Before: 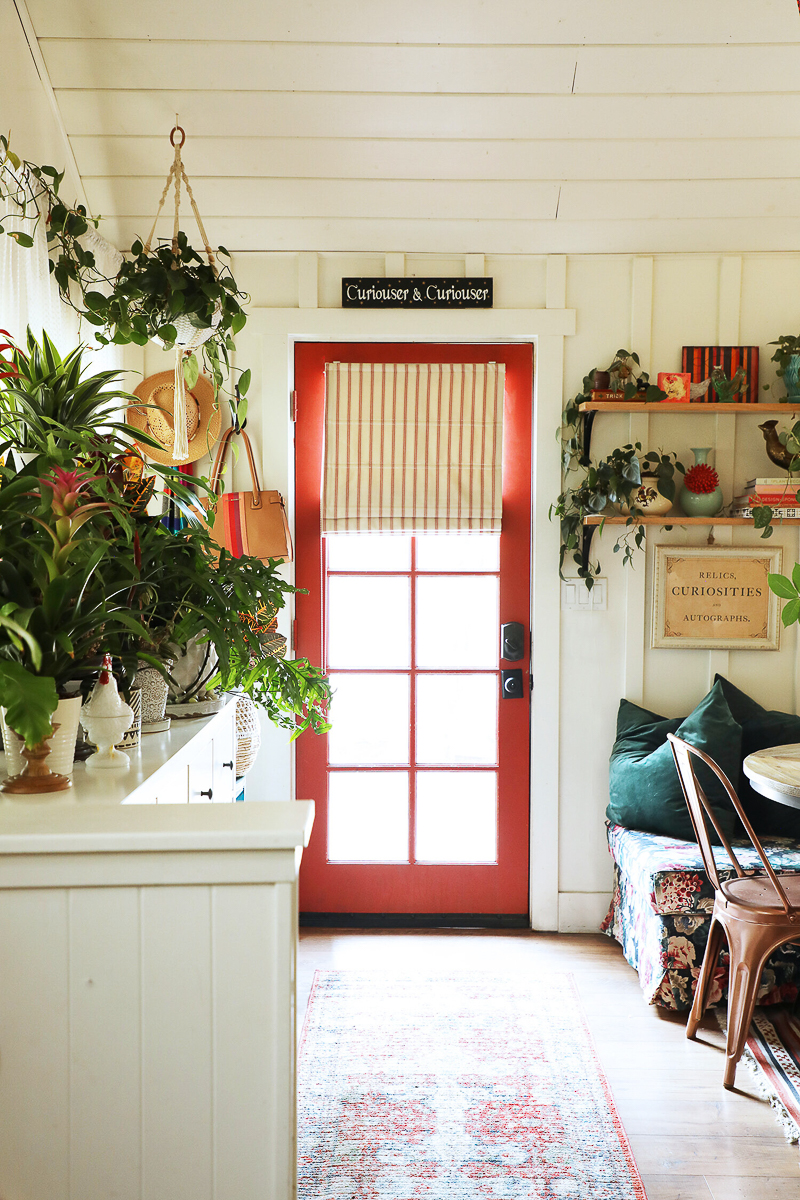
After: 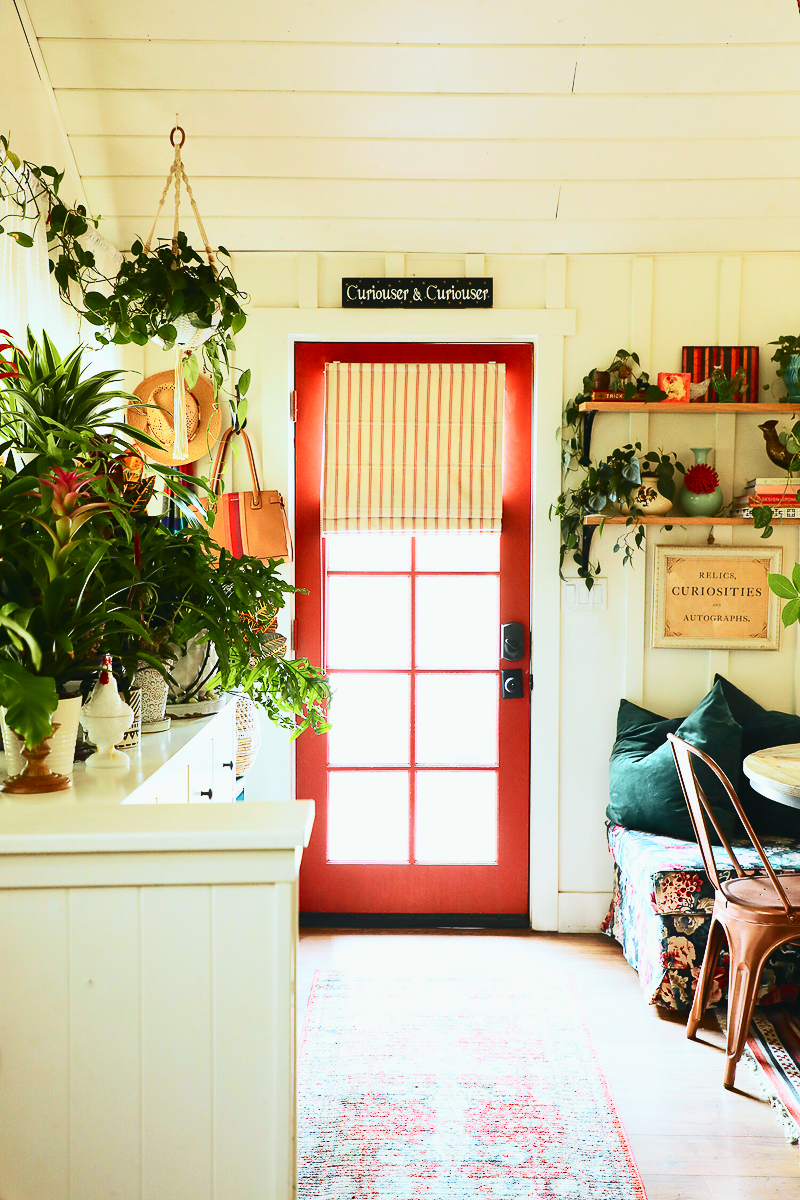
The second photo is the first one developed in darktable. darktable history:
tone curve: curves: ch0 [(0, 0.028) (0.037, 0.05) (0.123, 0.108) (0.19, 0.164) (0.269, 0.247) (0.475, 0.533) (0.595, 0.695) (0.718, 0.823) (0.855, 0.913) (1, 0.982)]; ch1 [(0, 0) (0.243, 0.245) (0.427, 0.41) (0.493, 0.481) (0.505, 0.502) (0.536, 0.545) (0.56, 0.582) (0.611, 0.644) (0.769, 0.807) (1, 1)]; ch2 [(0, 0) (0.249, 0.216) (0.349, 0.321) (0.424, 0.442) (0.476, 0.483) (0.498, 0.499) (0.517, 0.519) (0.532, 0.55) (0.569, 0.608) (0.614, 0.661) (0.706, 0.75) (0.808, 0.809) (0.991, 0.968)], color space Lab, independent channels, preserve colors none
